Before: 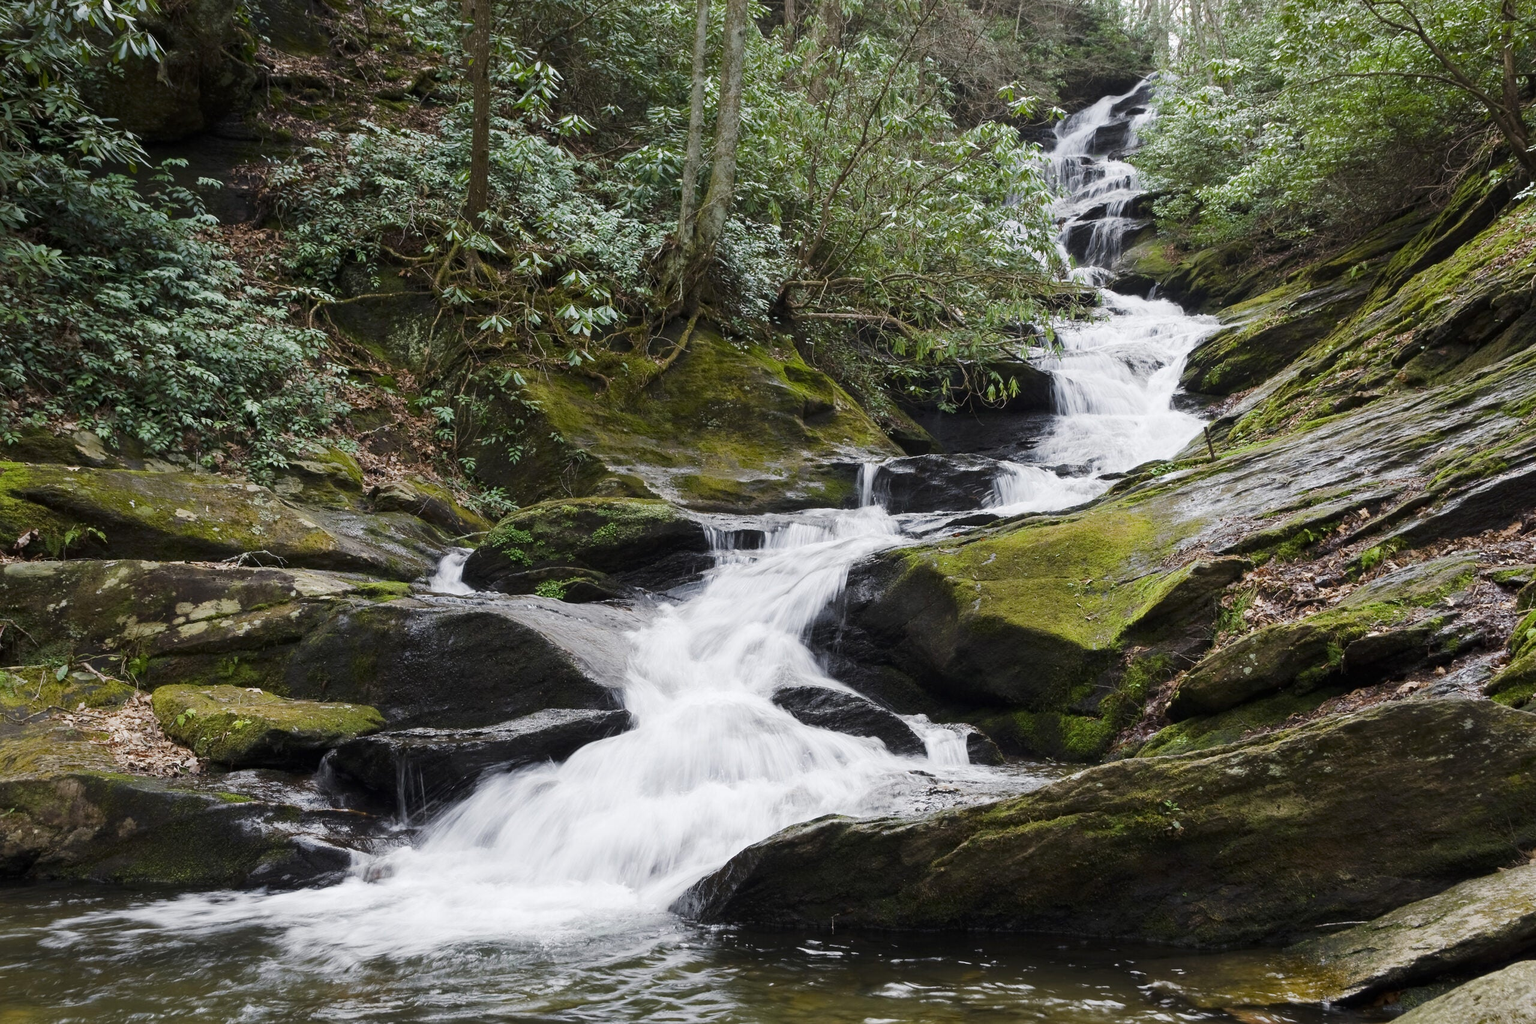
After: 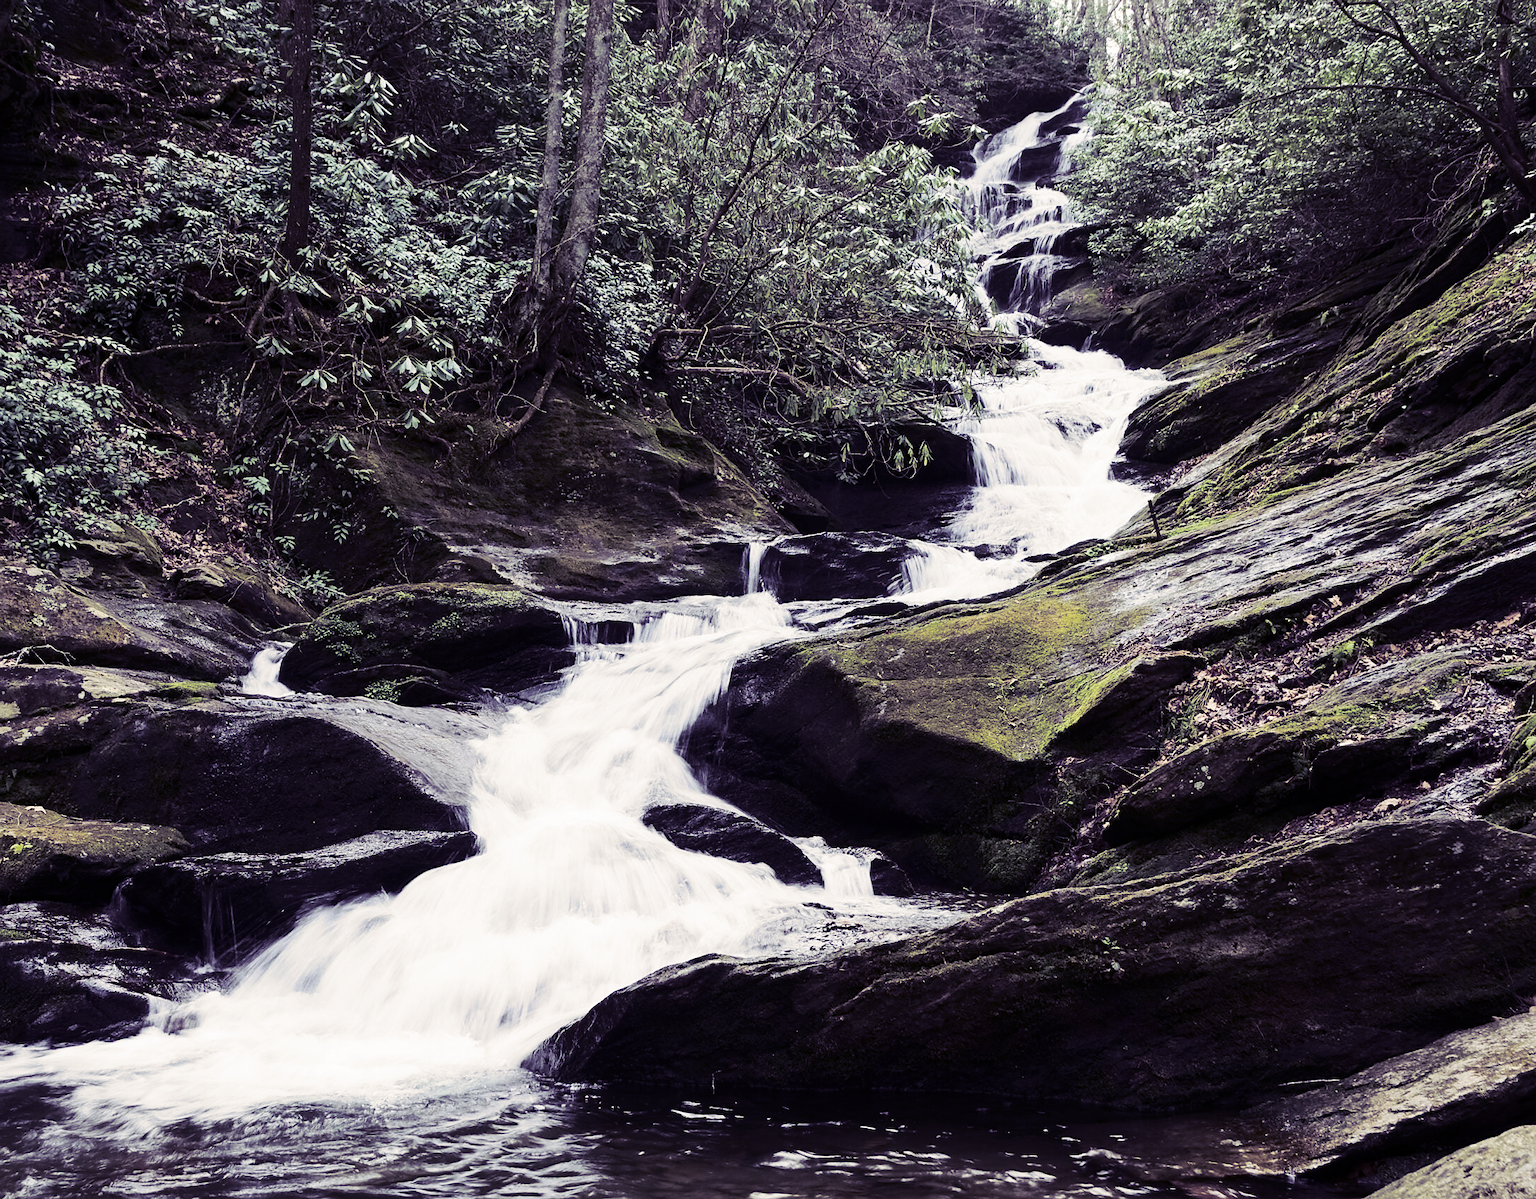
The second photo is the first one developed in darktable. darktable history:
crop and rotate: left 14.584%
sharpen: radius 1.559, amount 0.373, threshold 1.271
contrast brightness saturation: contrast 0.28
split-toning: shadows › hue 255.6°, shadows › saturation 0.66, highlights › hue 43.2°, highlights › saturation 0.68, balance -50.1
